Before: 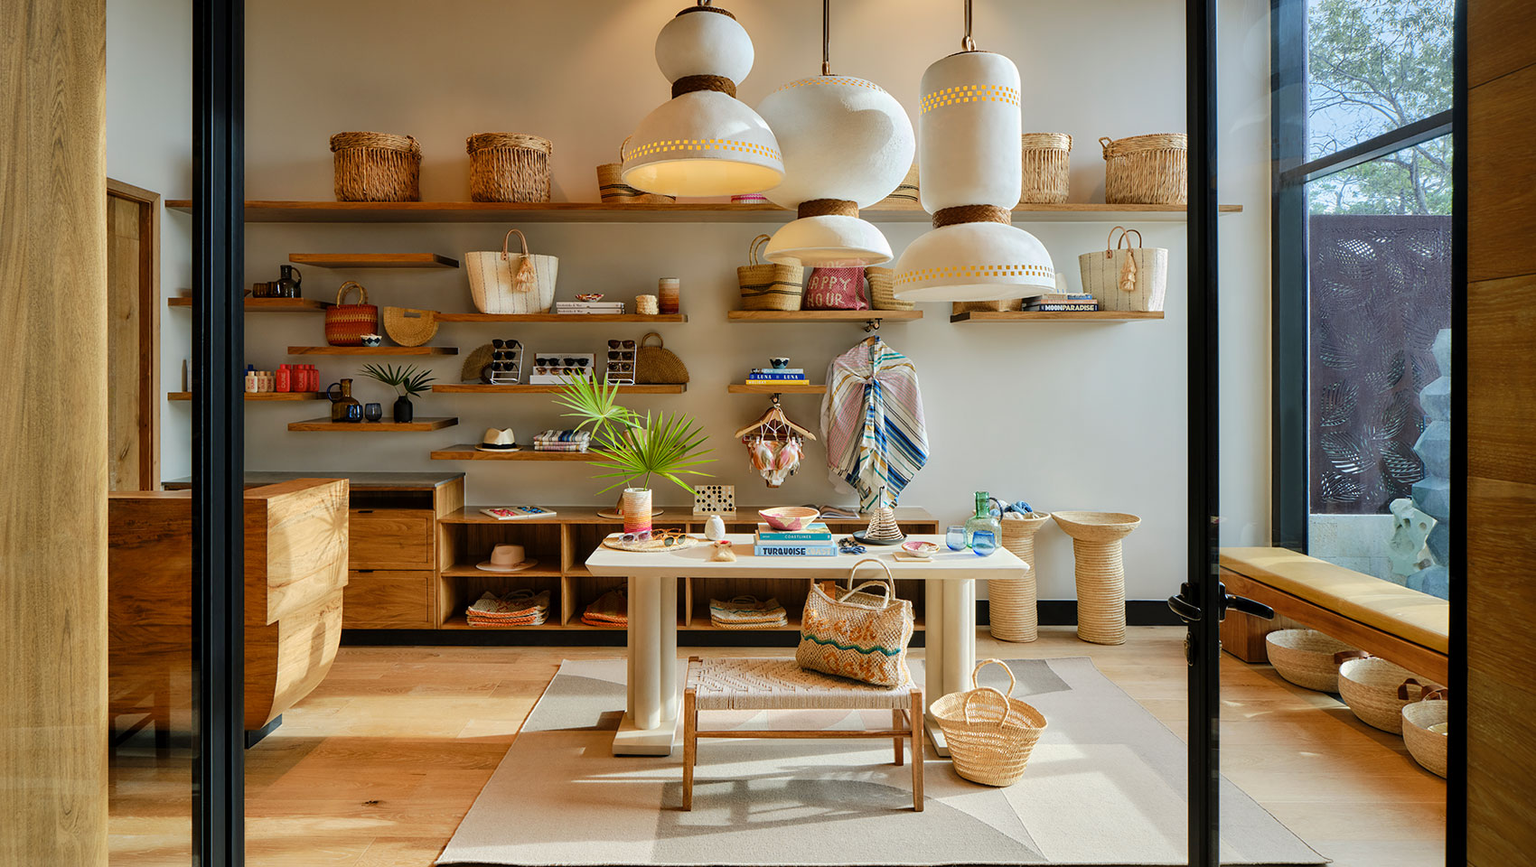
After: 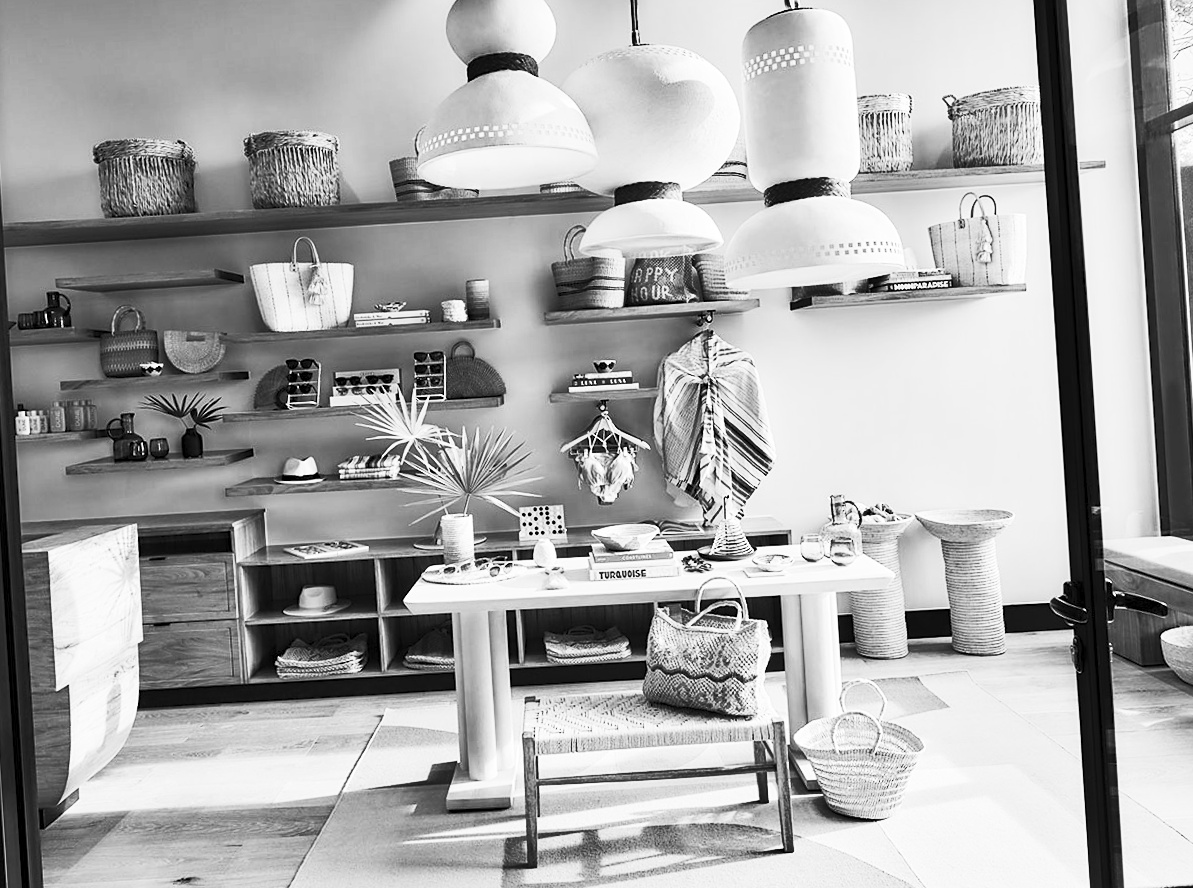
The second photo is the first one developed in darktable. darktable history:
sharpen: amount 0.2
crop: left 13.443%, right 13.31%
rotate and perspective: rotation -3.52°, crop left 0.036, crop right 0.964, crop top 0.081, crop bottom 0.919
contrast brightness saturation: contrast 0.53, brightness 0.47, saturation -1
shadows and highlights: soften with gaussian
